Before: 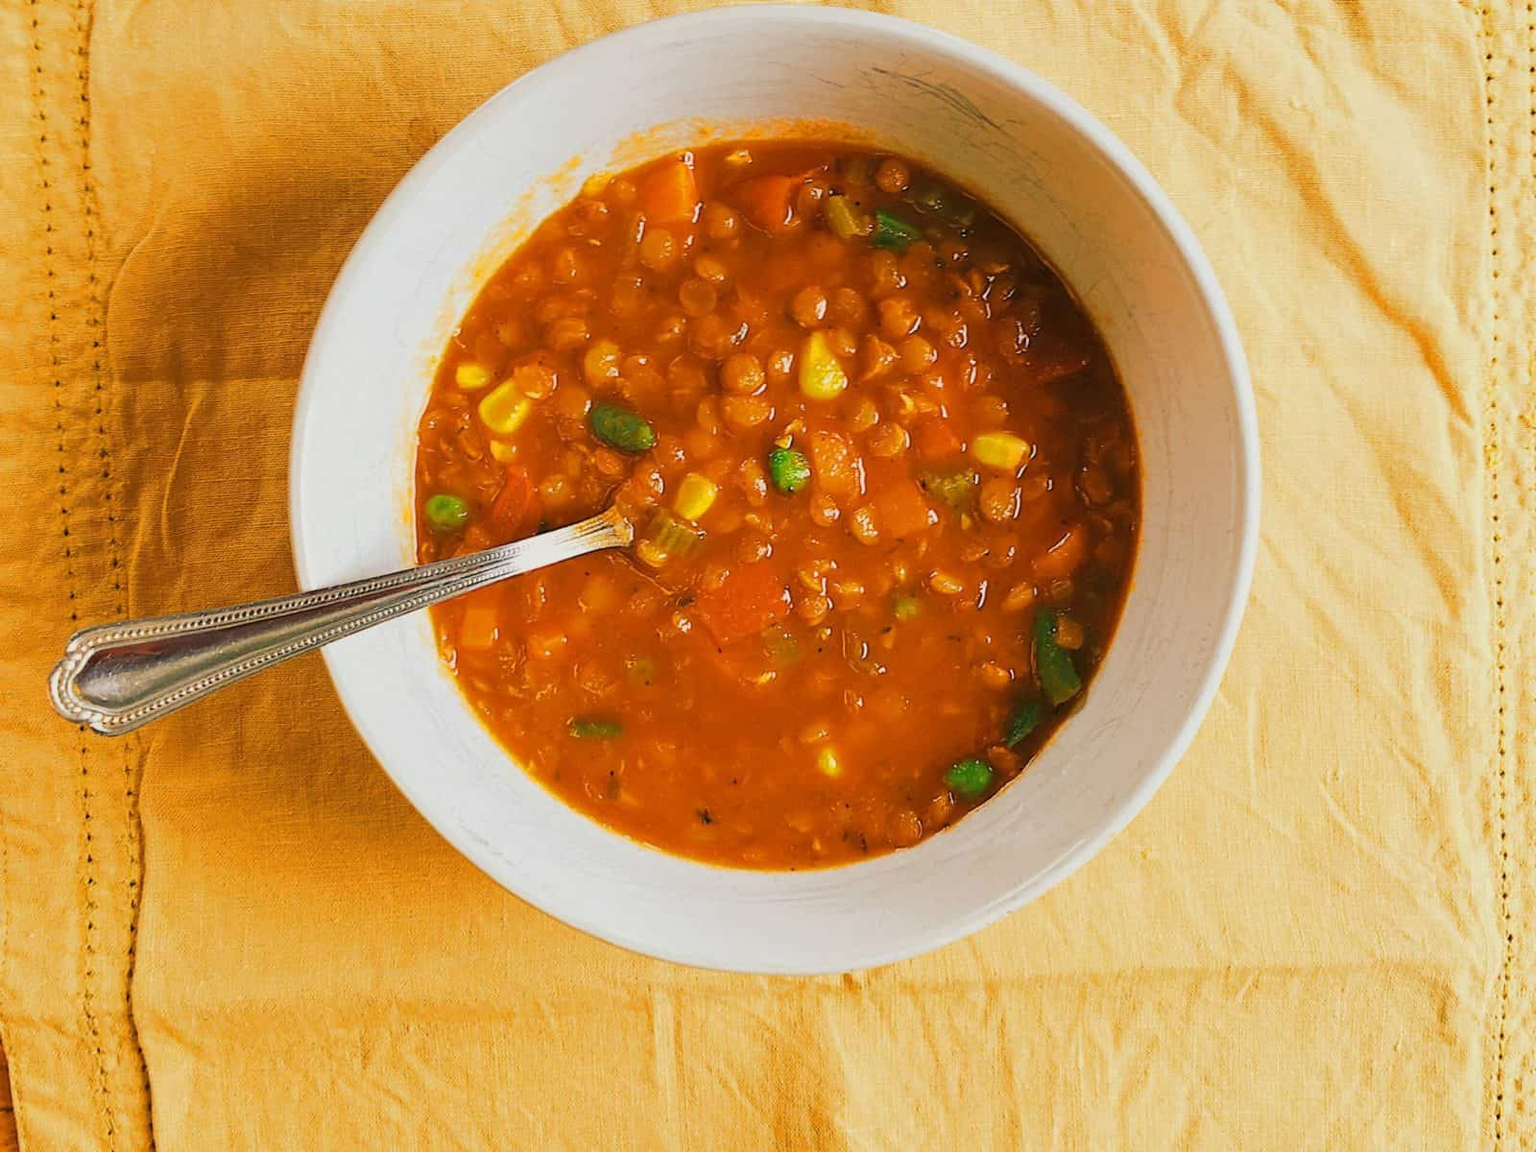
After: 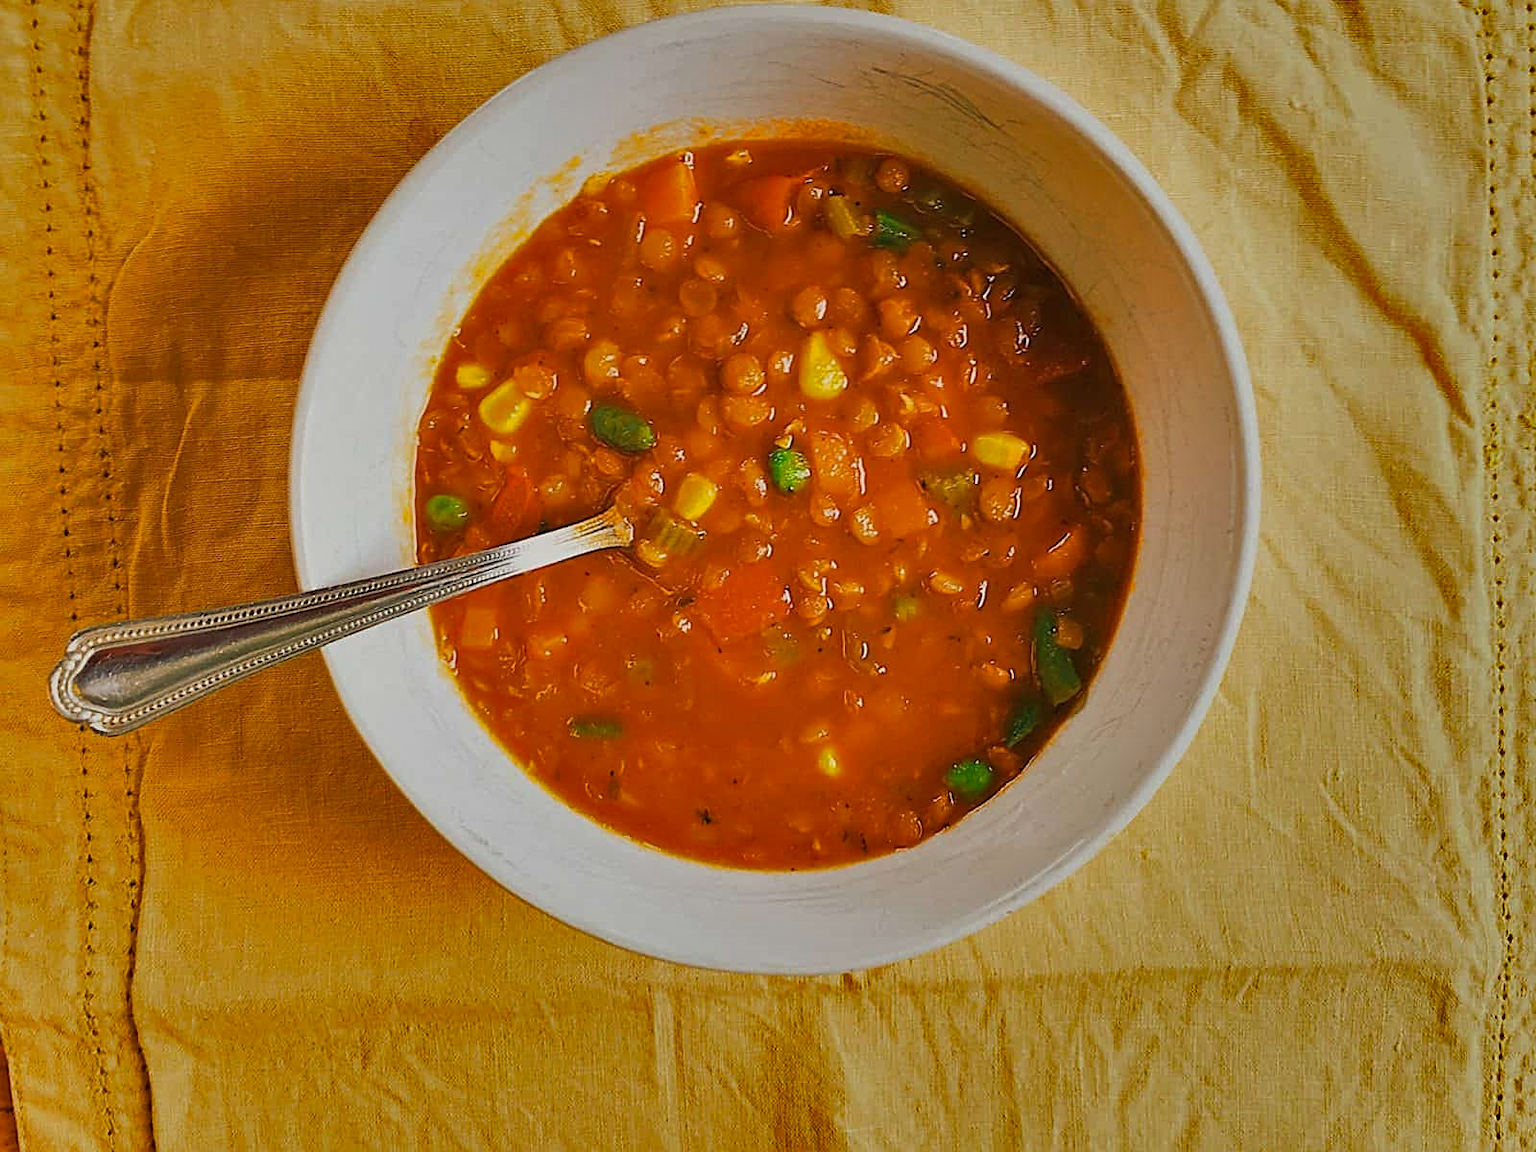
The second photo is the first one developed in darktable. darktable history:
exposure: compensate highlight preservation false
sharpen: radius 1.983
shadows and highlights: shadows 79.54, white point adjustment -8.93, highlights -61.31, soften with gaussian
